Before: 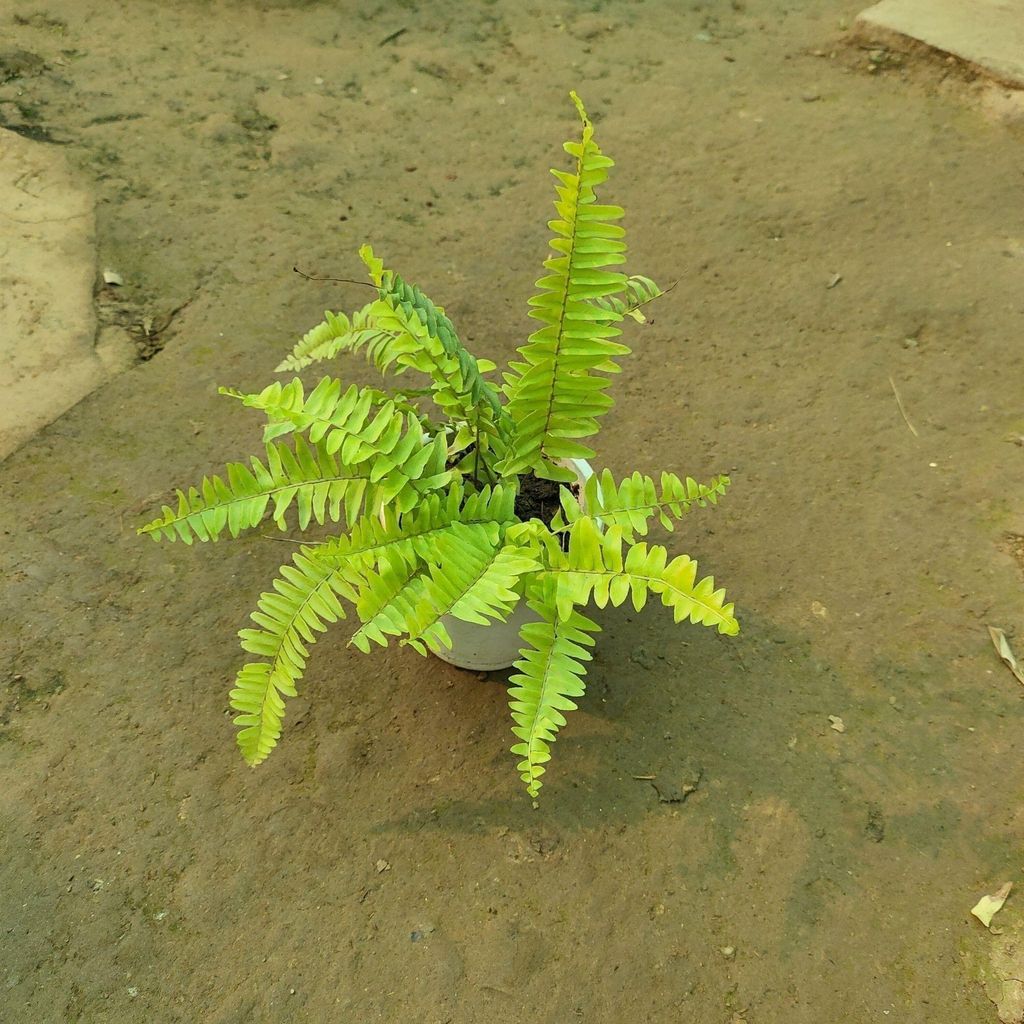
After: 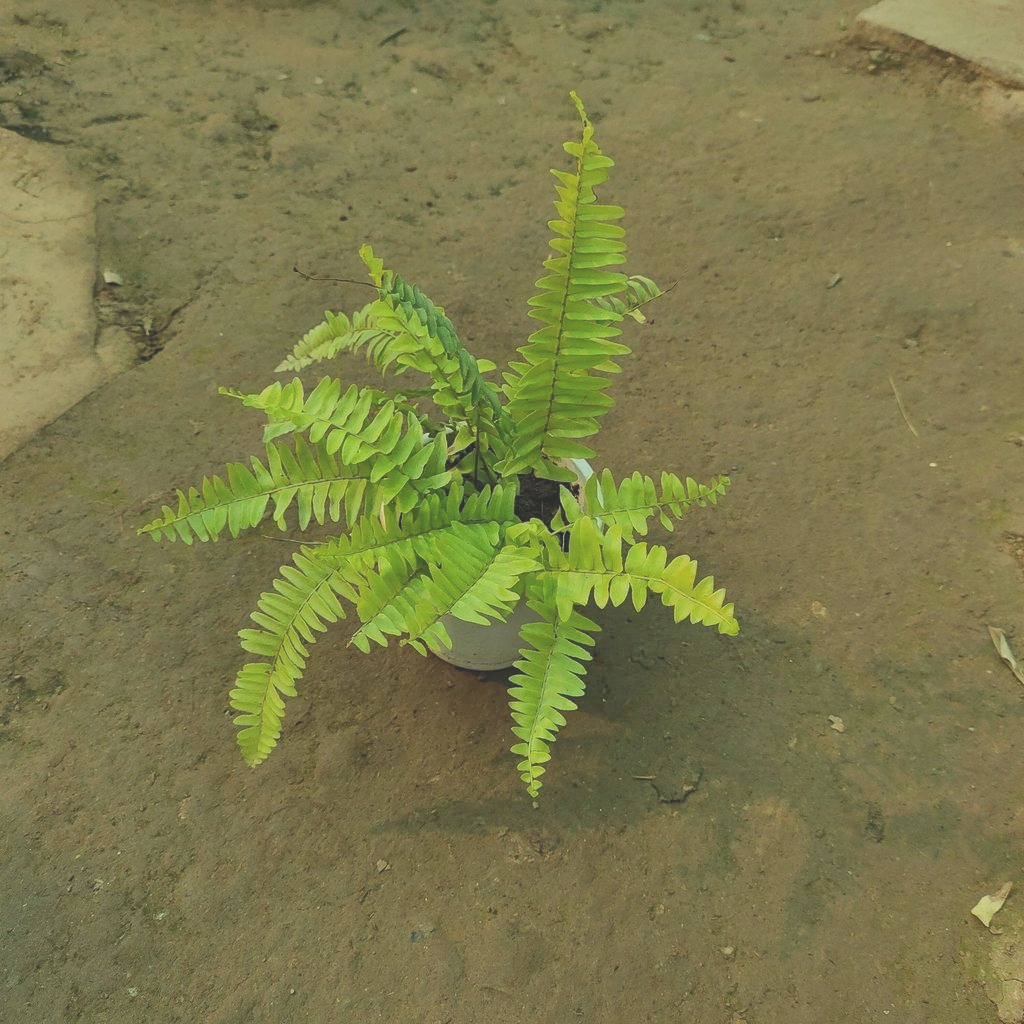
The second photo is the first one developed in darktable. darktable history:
exposure: black level correction -0.037, exposure -0.497 EV, compensate exposure bias true, compensate highlight preservation false
